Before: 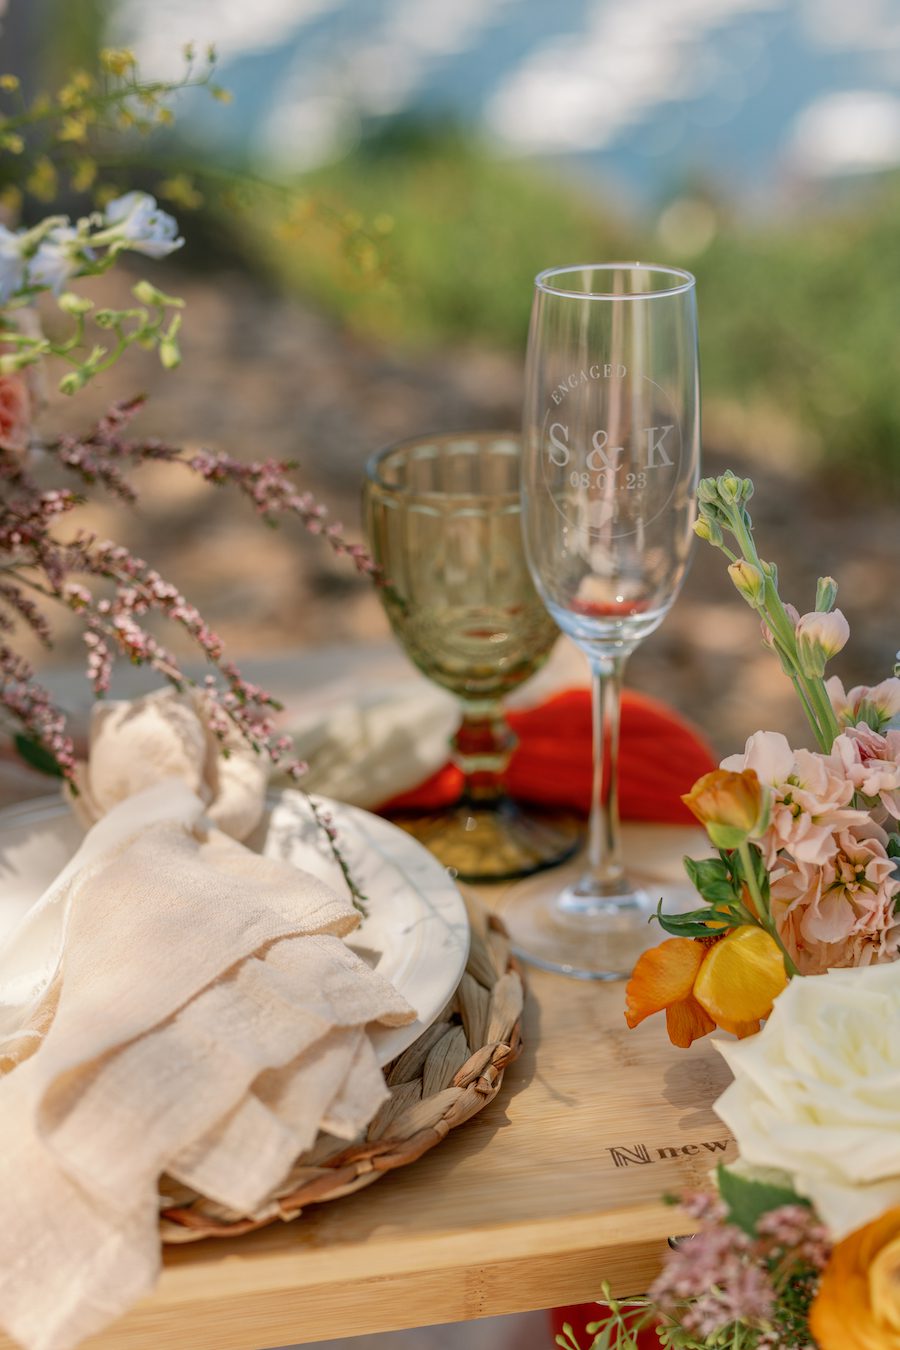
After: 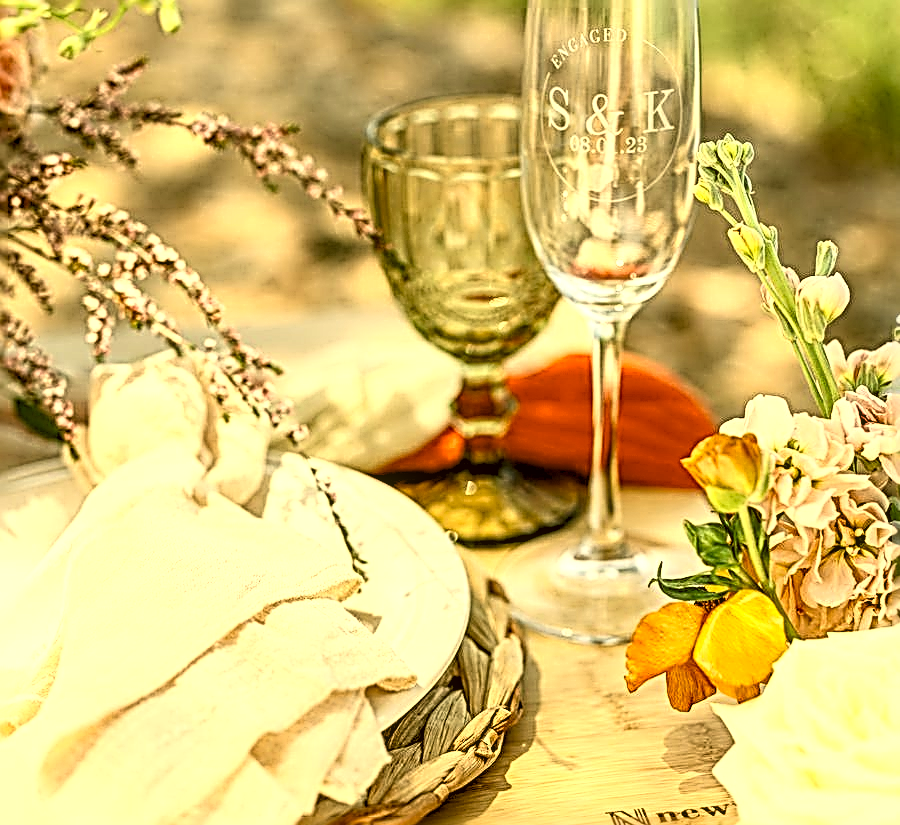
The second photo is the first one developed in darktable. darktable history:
levels: levels [0.062, 0.494, 0.925]
color correction: highlights a* 0.118, highlights b* 29.7, shadows a* -0.288, shadows b* 21.64
exposure: compensate highlight preservation false
local contrast: on, module defaults
crop and rotate: top 24.901%, bottom 13.956%
contrast brightness saturation: contrast 0.388, brightness 0.526
tone equalizer: edges refinement/feathering 500, mask exposure compensation -1.57 EV, preserve details guided filter
sharpen: radius 3.157, amount 1.743
